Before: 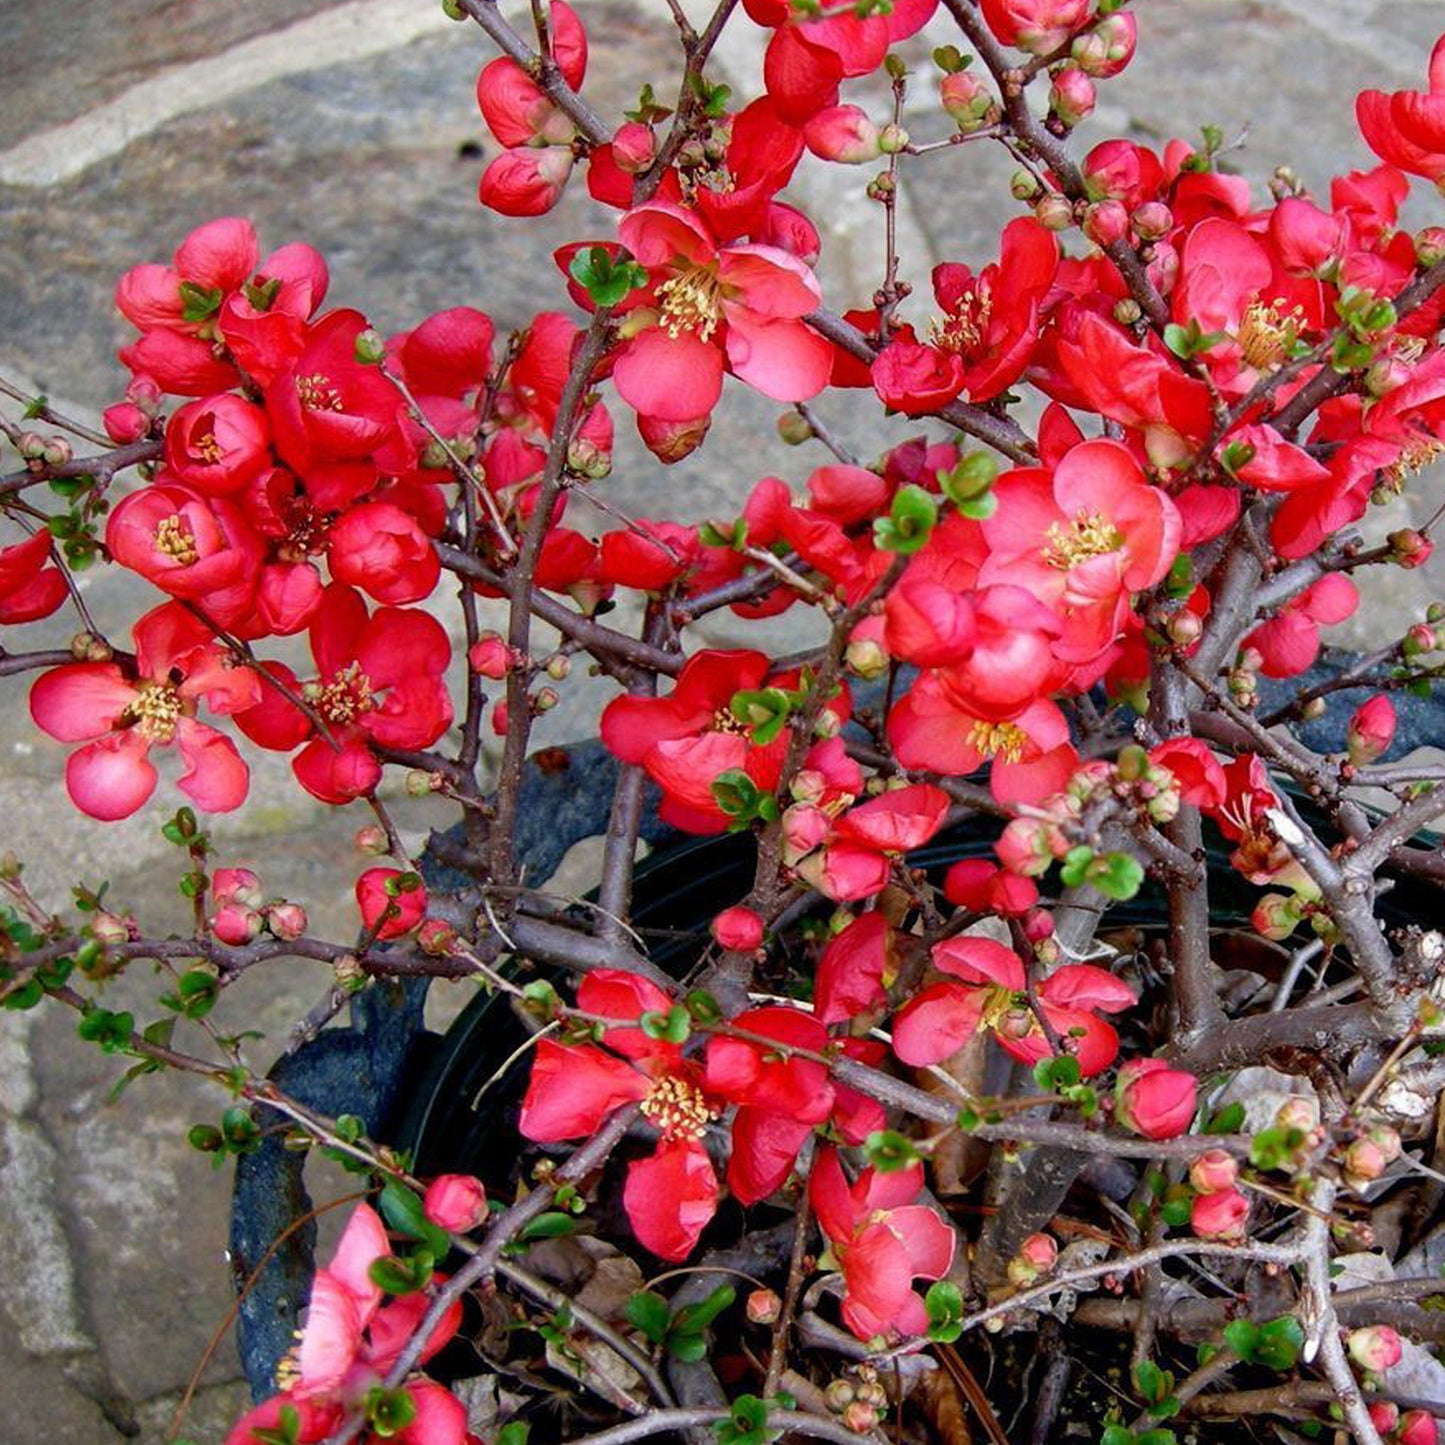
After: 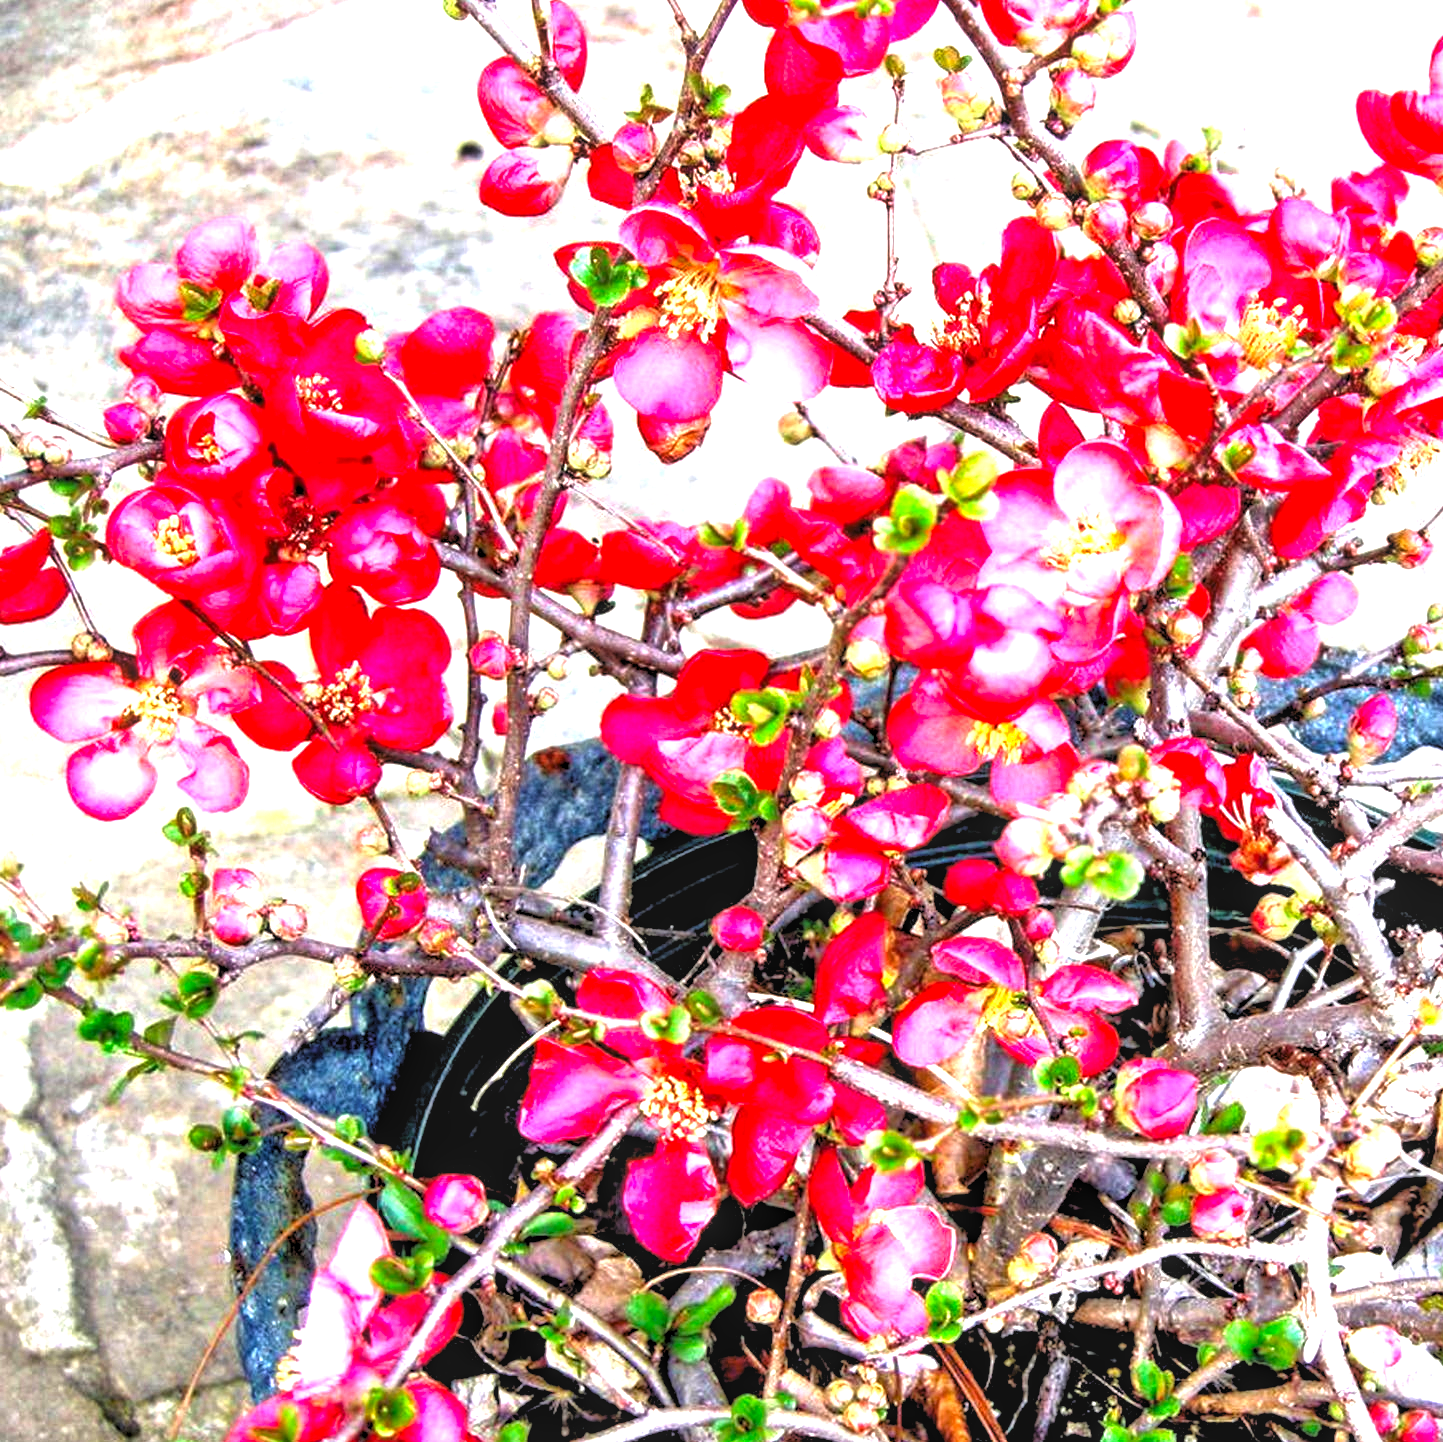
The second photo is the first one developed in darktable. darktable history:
exposure: black level correction 0, exposure 1.741 EV, compensate exposure bias true, compensate highlight preservation false
local contrast: on, module defaults
crop: top 0.05%, bottom 0.098%
levels: levels [0.182, 0.542, 0.902]
tone equalizer: -7 EV 0.15 EV, -6 EV 0.6 EV, -5 EV 1.15 EV, -4 EV 1.33 EV, -3 EV 1.15 EV, -2 EV 0.6 EV, -1 EV 0.15 EV, mask exposure compensation -0.5 EV
contrast brightness saturation: saturation 0.13
